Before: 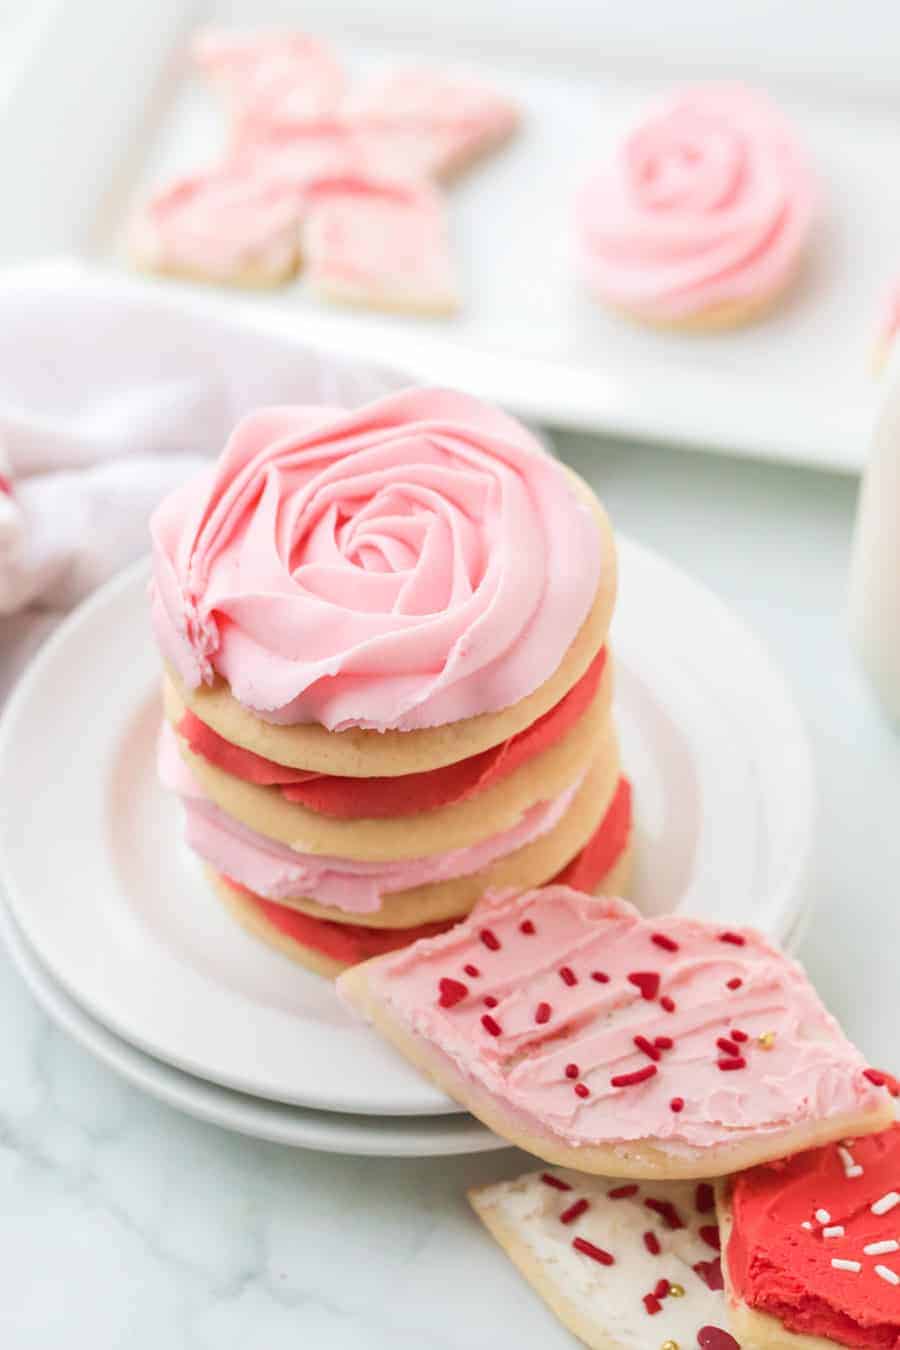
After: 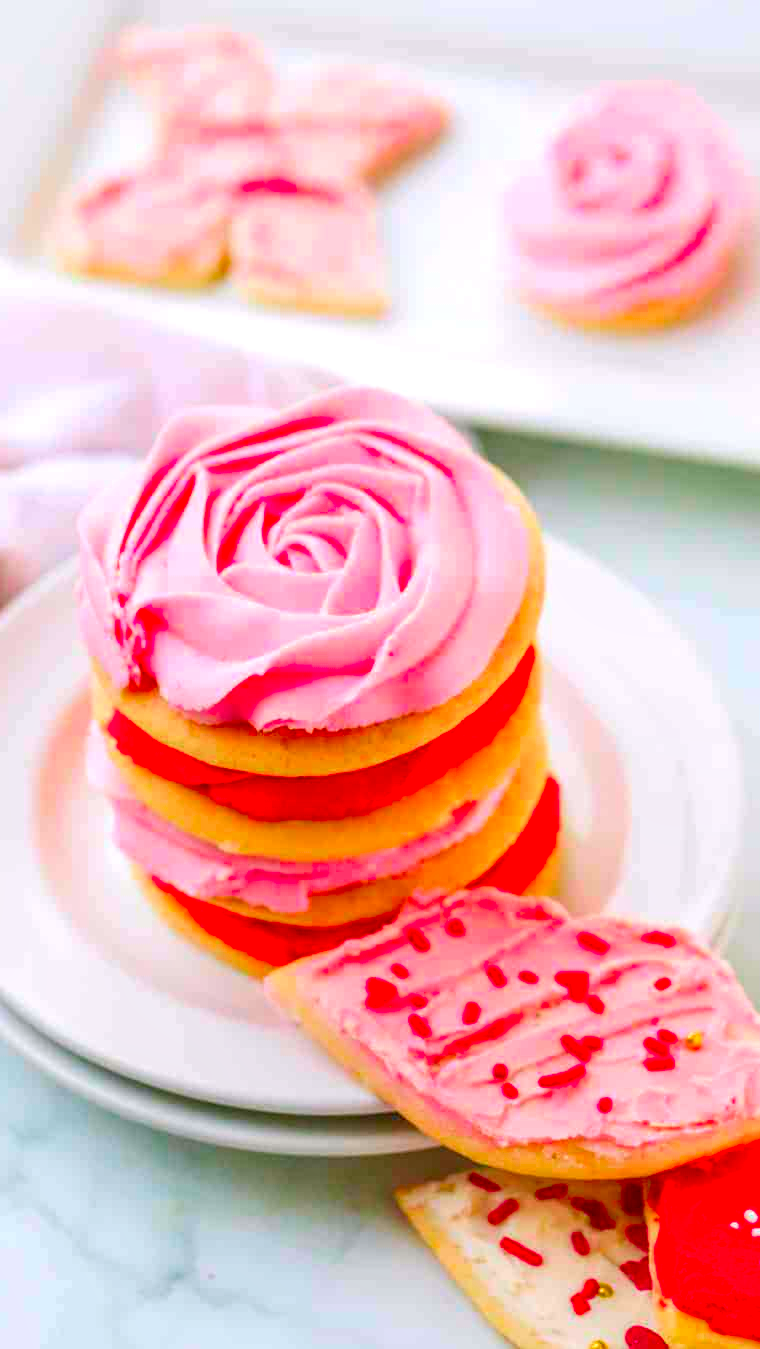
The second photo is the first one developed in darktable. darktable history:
crop: left 8.029%, right 7.462%
color correction: highlights a* 1.61, highlights b* -1.78, saturation 2.43
haze removal: compatibility mode true, adaptive false
local contrast: detail 130%
